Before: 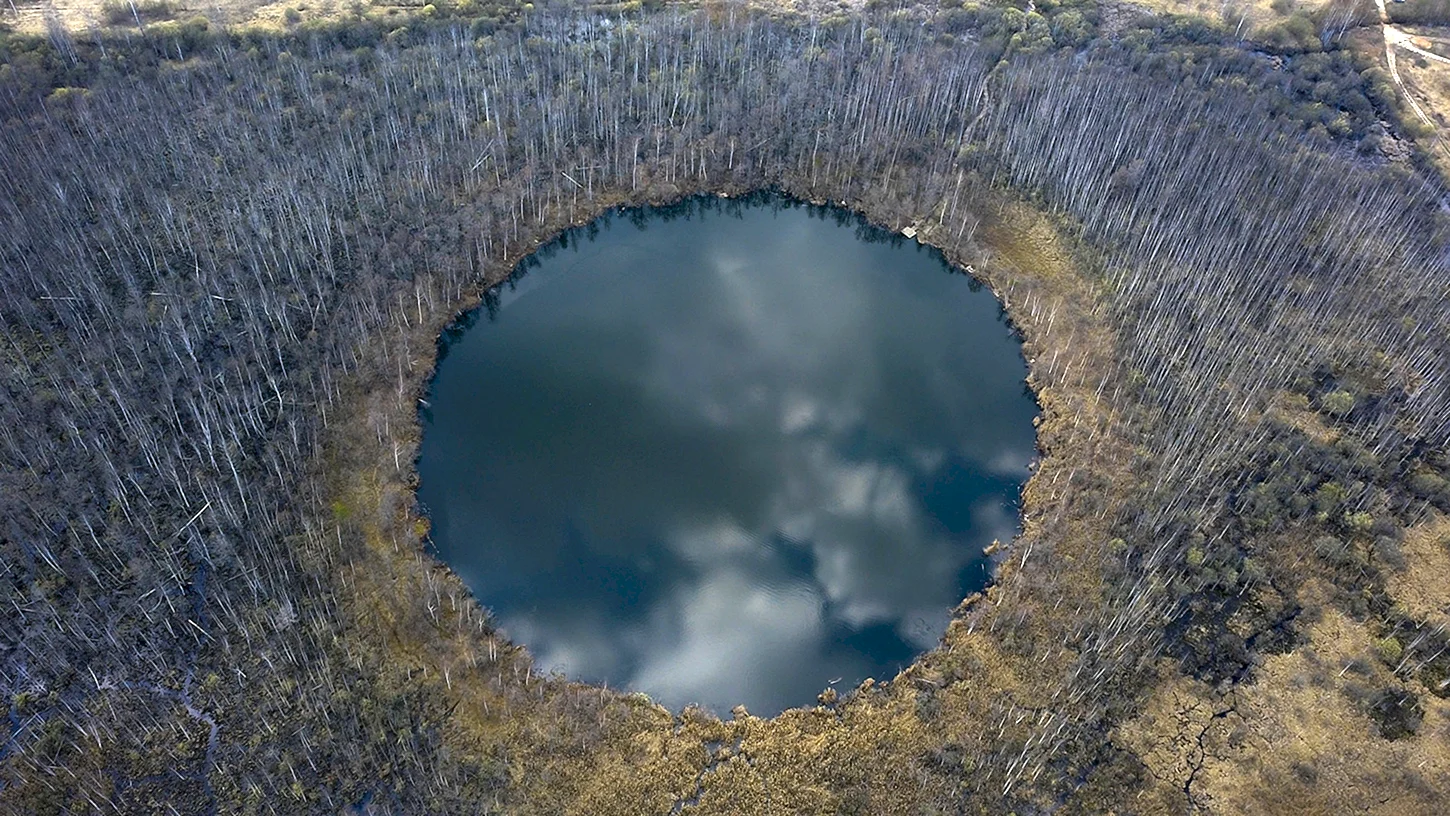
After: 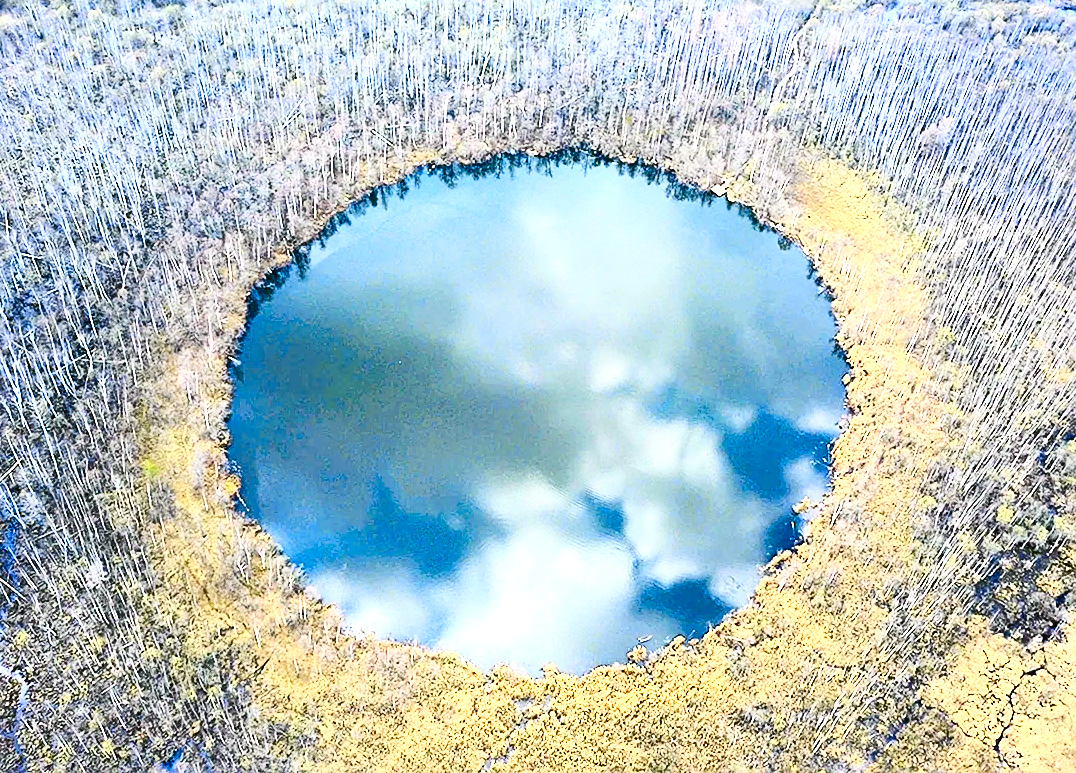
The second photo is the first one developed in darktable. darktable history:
crop and rotate: left 13.15%, top 5.251%, right 12.609%
sharpen: radius 2.167, amount 0.381, threshold 0
exposure: black level correction 0, exposure 1.45 EV, compensate exposure bias true, compensate highlight preservation false
tone curve: curves: ch0 [(0, 0.026) (0.184, 0.172) (0.391, 0.468) (0.446, 0.56) (0.605, 0.758) (0.831, 0.931) (0.992, 1)]; ch1 [(0, 0) (0.437, 0.447) (0.501, 0.502) (0.538, 0.539) (0.574, 0.589) (0.617, 0.64) (0.699, 0.749) (0.859, 0.919) (1, 1)]; ch2 [(0, 0) (0.33, 0.301) (0.421, 0.443) (0.447, 0.482) (0.499, 0.509) (0.538, 0.564) (0.585, 0.615) (0.664, 0.664) (1, 1)], color space Lab, independent channels, preserve colors none
color balance rgb: perceptual saturation grading › highlights -29.58%, perceptual saturation grading › mid-tones 29.47%, perceptual saturation grading › shadows 59.73%, perceptual brilliance grading › global brilliance -17.79%, perceptual brilliance grading › highlights 28.73%, global vibrance 15.44%
contrast brightness saturation: contrast 0.2, brightness 0.16, saturation 0.22
